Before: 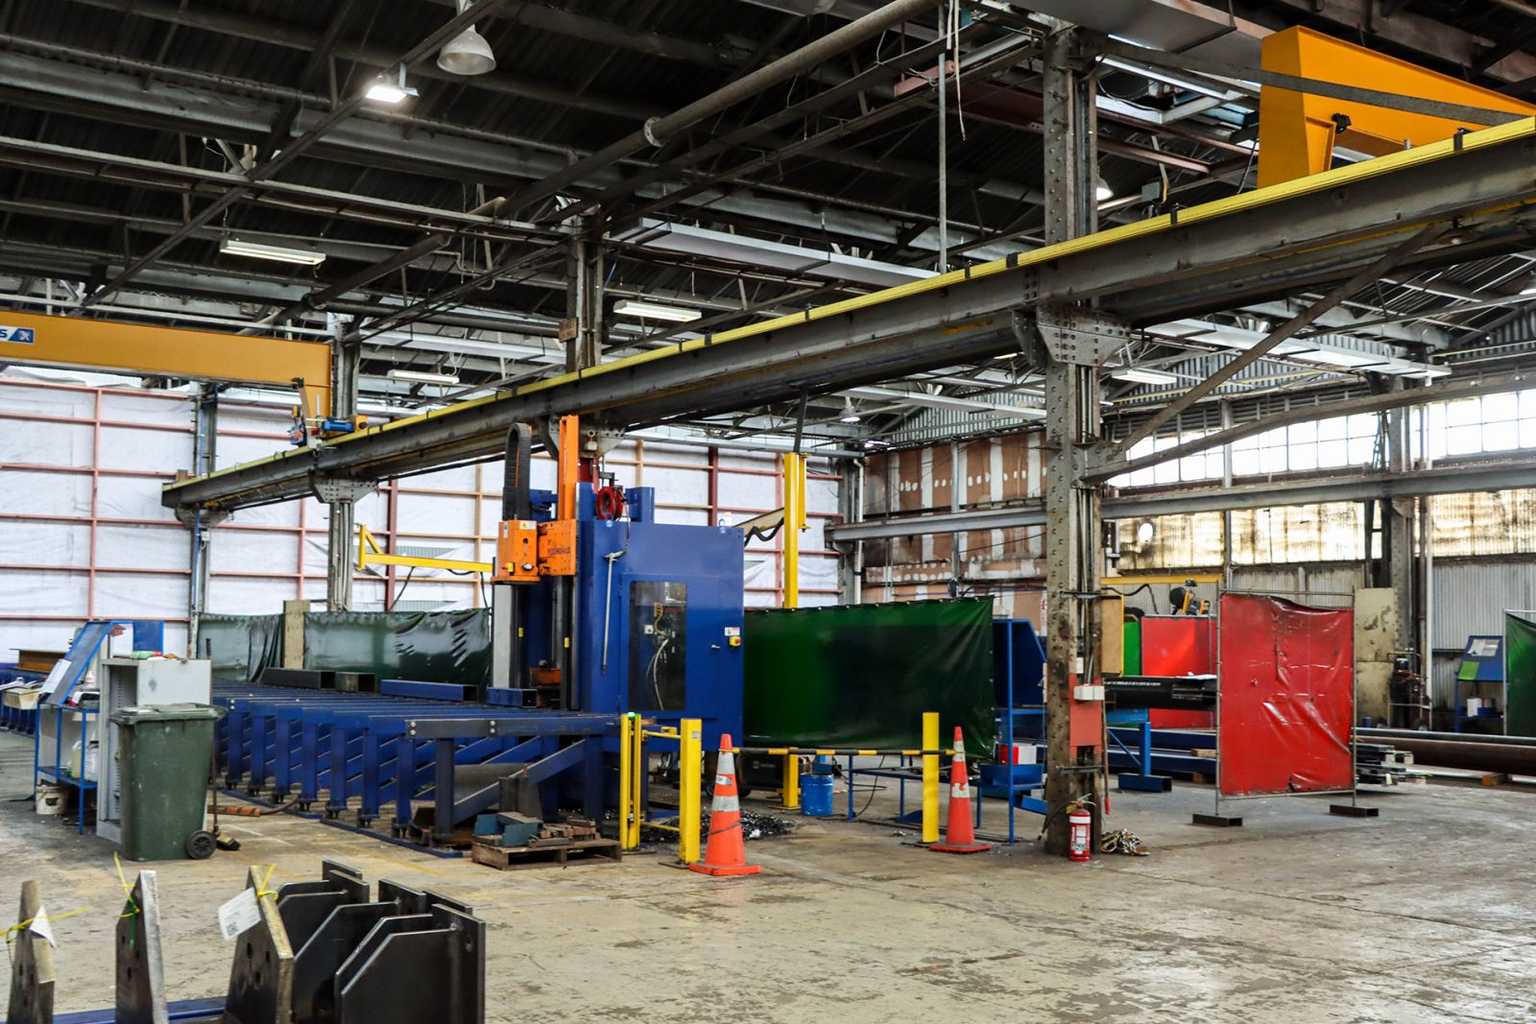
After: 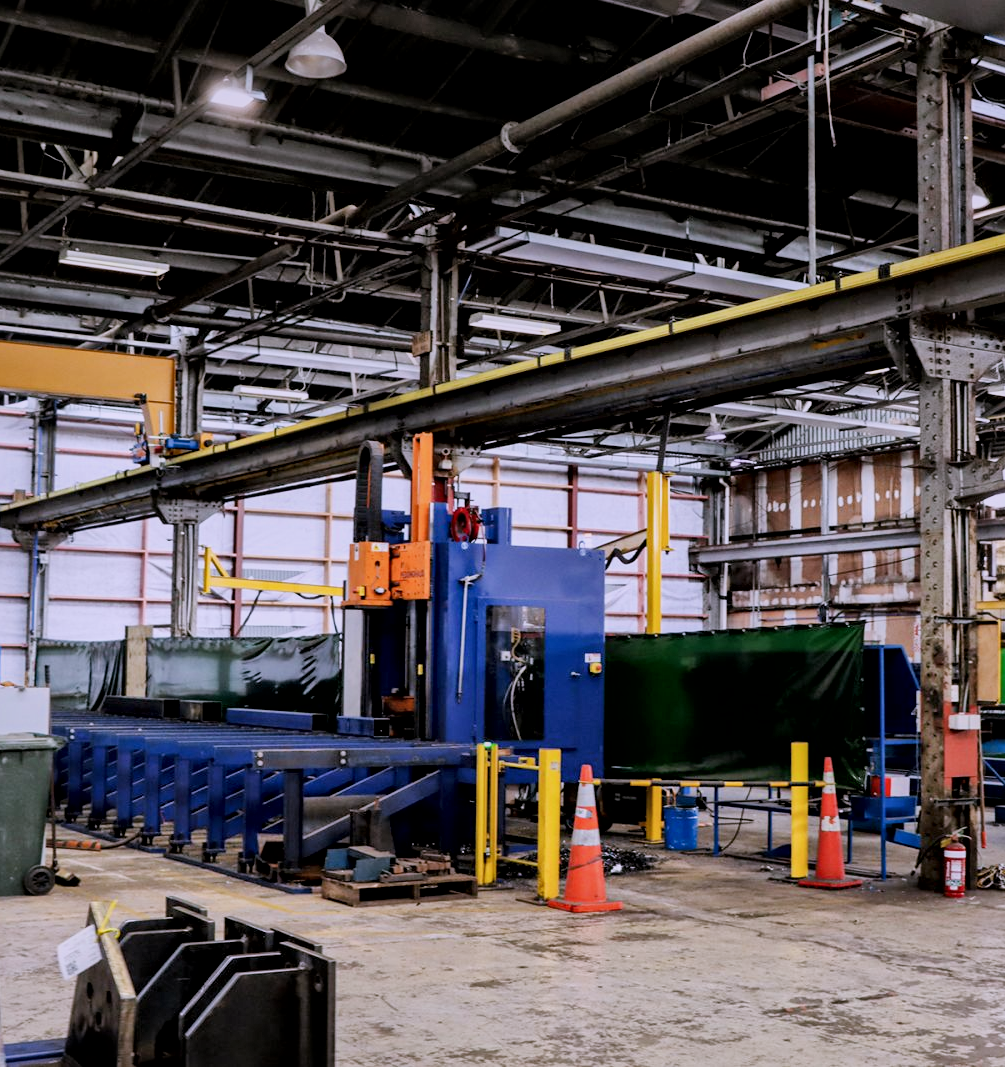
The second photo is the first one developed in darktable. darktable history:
color balance: mode lift, gamma, gain (sRGB), lift [1, 0.99, 1.01, 0.992], gamma [1, 1.037, 0.974, 0.963]
local contrast: mode bilateral grid, contrast 20, coarseness 50, detail 179%, midtone range 0.2
filmic rgb: black relative exposure -7.65 EV, white relative exposure 4.56 EV, hardness 3.61
crop: left 10.644%, right 26.528%
white balance: red 1.042, blue 1.17
